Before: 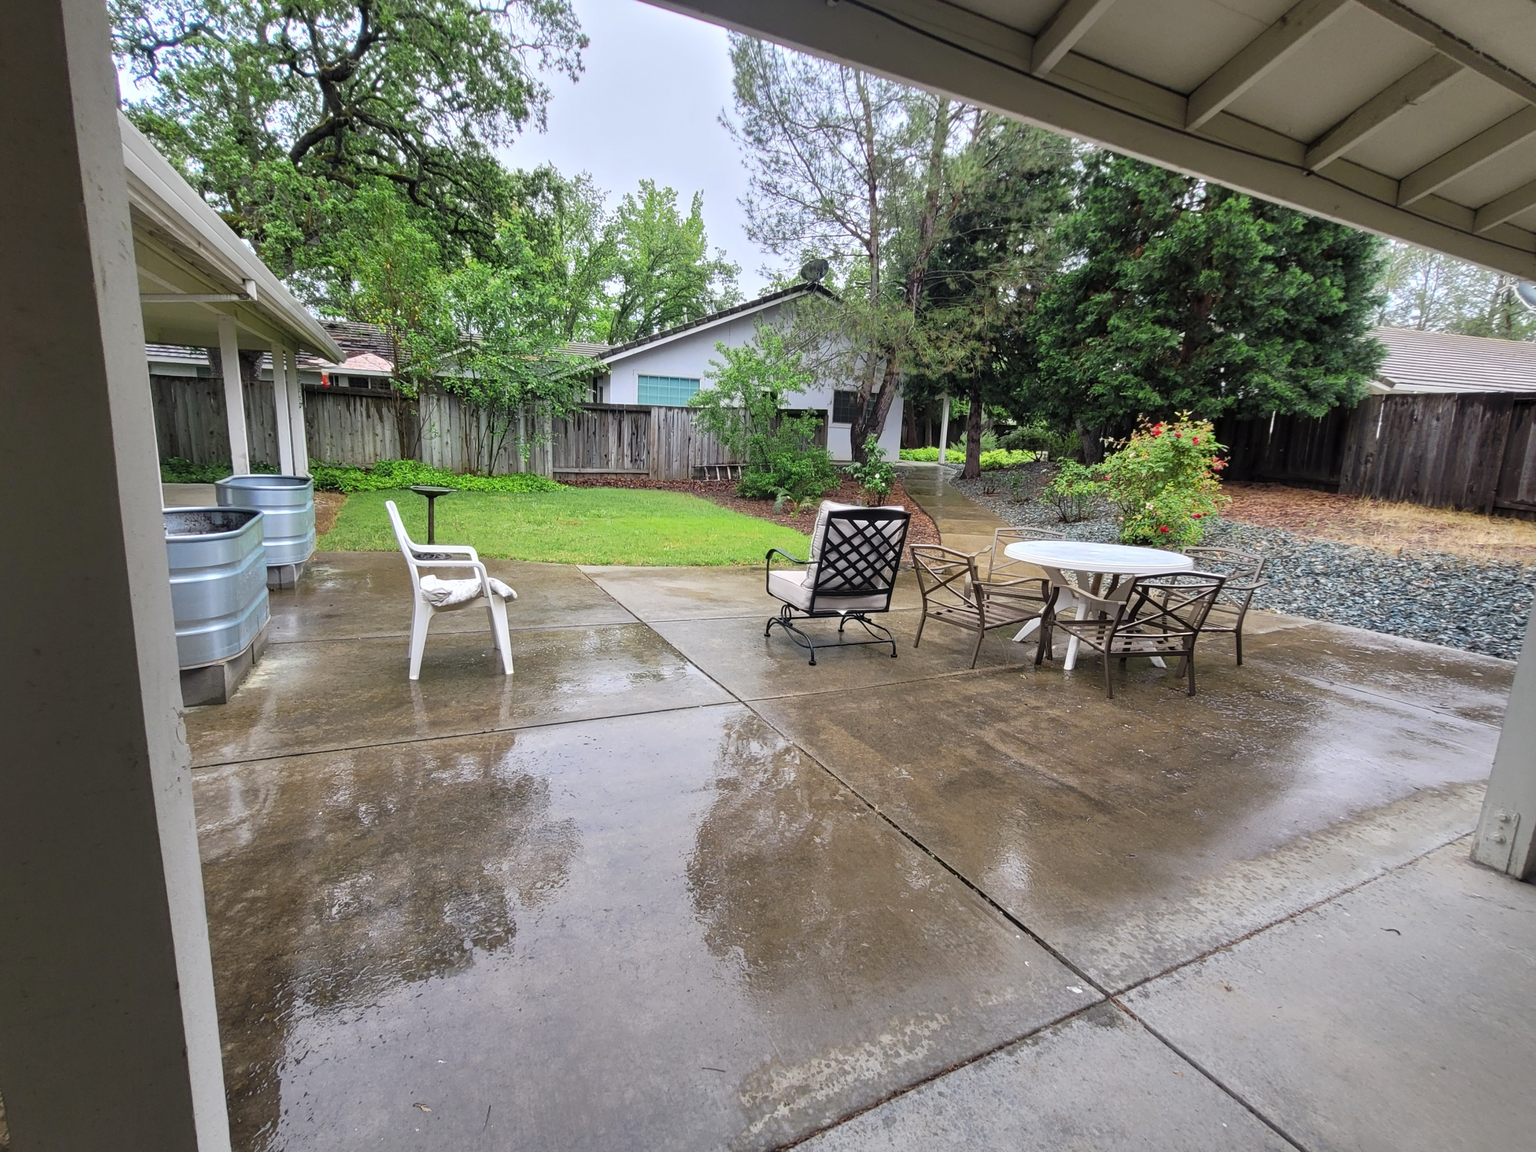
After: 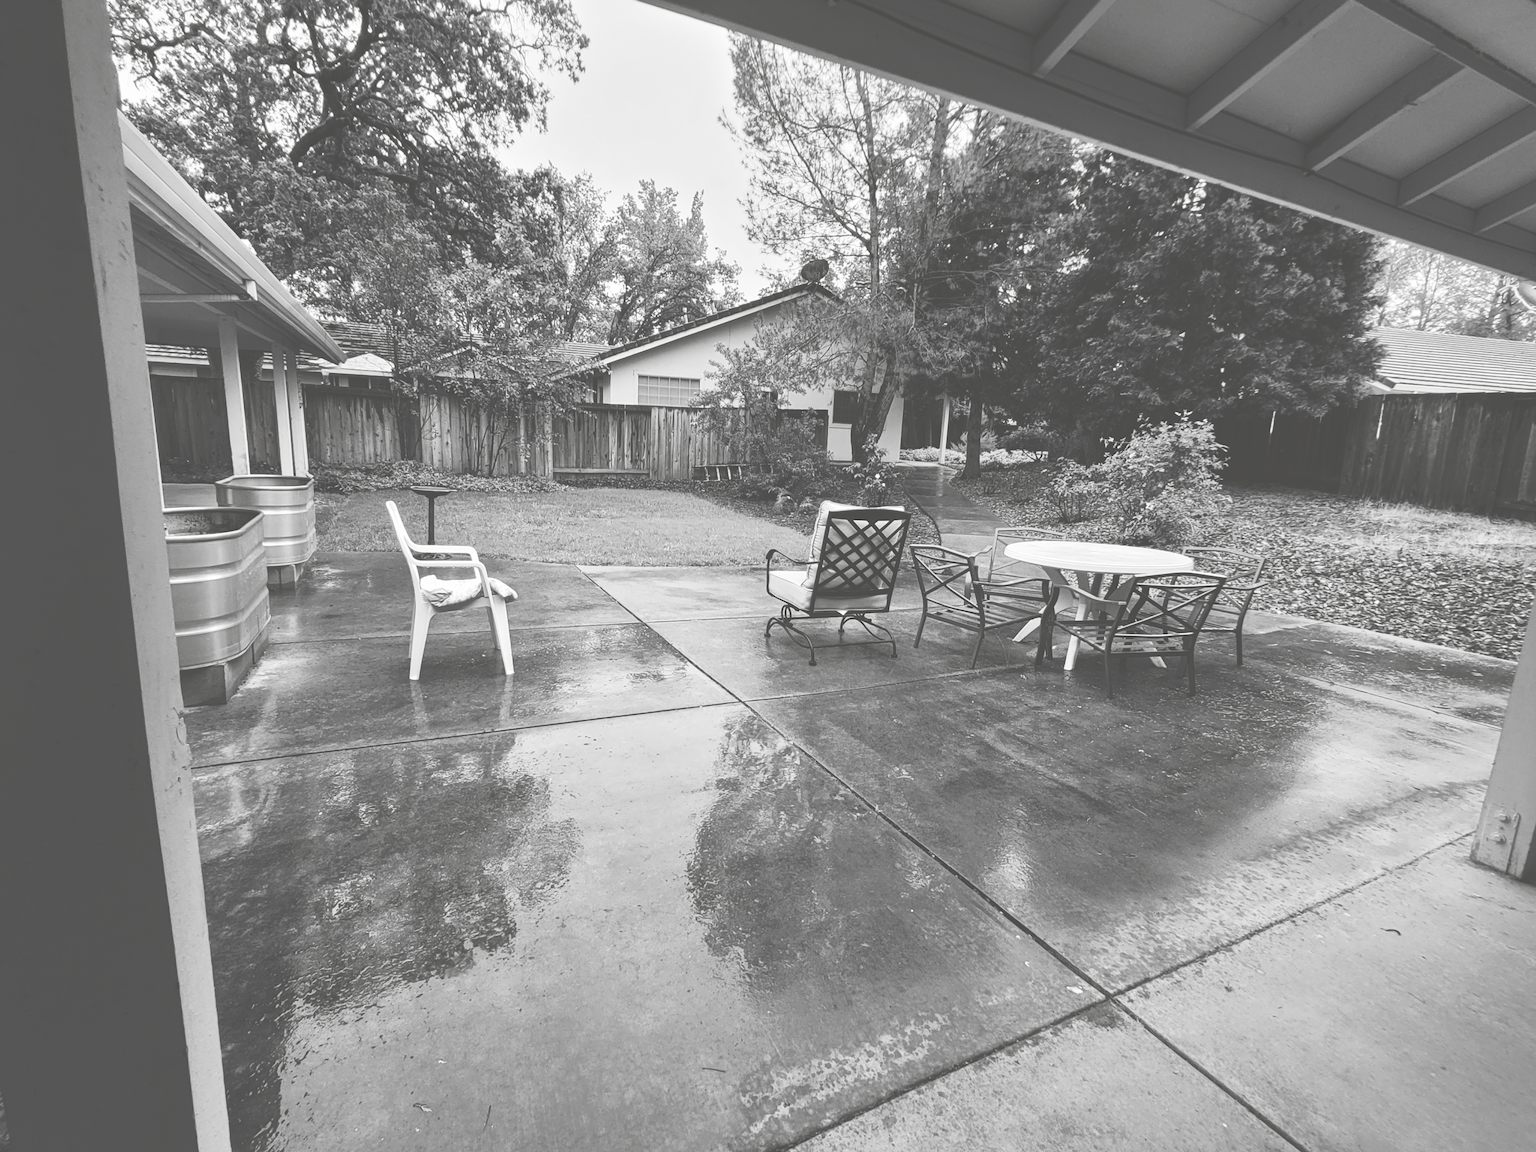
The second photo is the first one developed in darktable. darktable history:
tone curve: curves: ch0 [(0, 0) (0.003, 0.319) (0.011, 0.319) (0.025, 0.323) (0.044, 0.323) (0.069, 0.327) (0.1, 0.33) (0.136, 0.338) (0.177, 0.348) (0.224, 0.361) (0.277, 0.374) (0.335, 0.398) (0.399, 0.444) (0.468, 0.516) (0.543, 0.595) (0.623, 0.694) (0.709, 0.793) (0.801, 0.883) (0.898, 0.942) (1, 1)], preserve colors none
color look up table: target L [95.14, 80.97, 76.25, 75.88, 68.87, 59.66, 47.24, 50.17, 37.41, 24.42, 18.94, 200.64, 80.97, 78.79, 70.35, 65.74, 57.09, 50.83, 33.6, 50.83, 39.07, 41.83, 13.23, 5.464, 88.82, 74.42, 79.88, 74.78, 67.74, 41.14, 55.54, 43.46, 46.84, 42.1, 30.16, 35.3, 34.88, 33.6, 18.94, 20.79, 17.06, 5.464, 86.7, 78.07, 61.45, 50.17, 61.7, 51.62, 22.62], target a [-0.002, -0.002, 0, 0, 0, 0.001, 0, 0.001, 0, -0.125, -0.002, 0, -0.002, 0, 0, 0.001, 0.001, 0 ×4, 0.001, -0.134, -0.459, -0.002, 0 ×6, 0.001, 0, 0.001, 0, 0, -0.117, 0, -0.002, -0.128, -0.131, -0.459, -0.003, -0.002, 0.001, 0.001, 0.001, 0, -0.126], target b [0.024, 0.024, 0.002, 0.002, 0.002, -0.005, 0.001, -0.004, 0.001, 1.567, 0.016, 0, 0.024, 0.002, 0.002, -0.005, -0.004, 0.001, 0.002, 0.001, 0.001, -0.003, 1.703, 5.65, 0.024, 0.002 ×4, 0.001, 0.001, -0.004, 0.001, -0.003, 0.002, 0.001, 1.466, 0.002, 0.016, 1.607, 1.651, 5.65, 0.024, 0.023, -0.005, -0.004, -0.005, 0.001, 1.586], num patches 49
